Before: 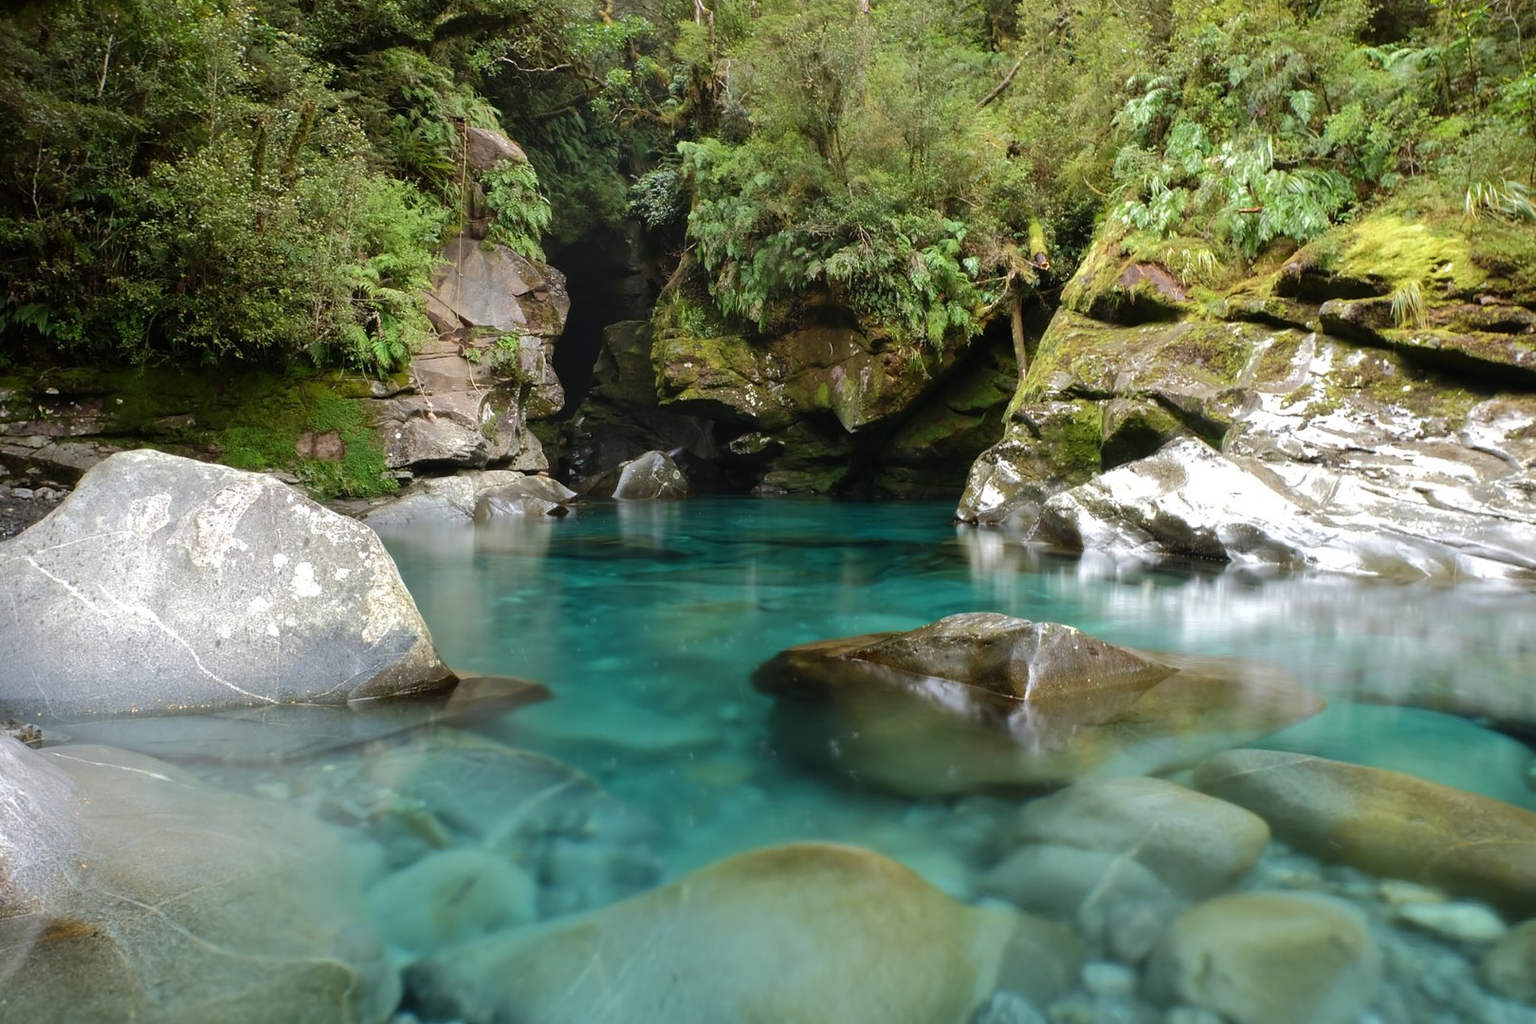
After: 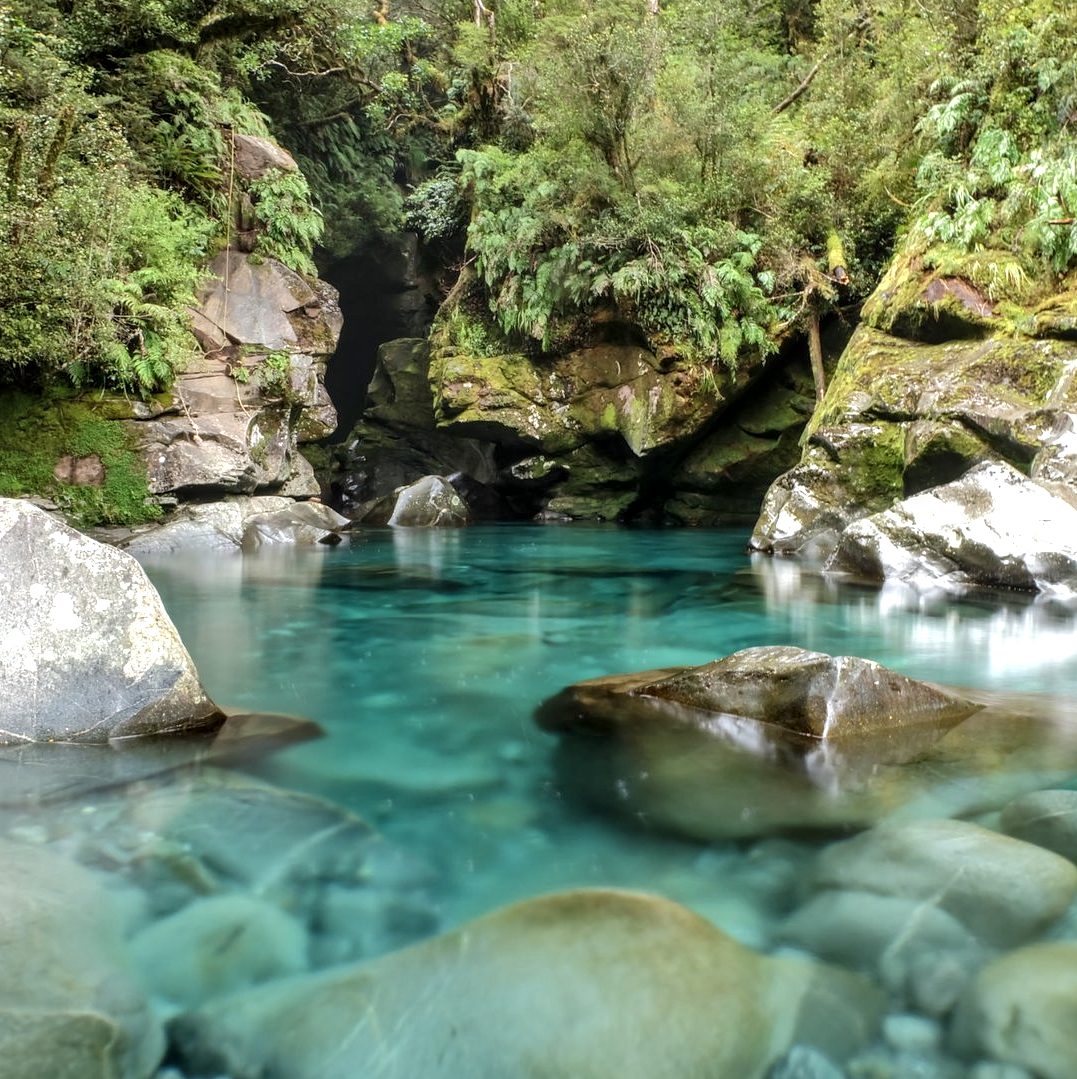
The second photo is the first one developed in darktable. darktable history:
local contrast: detail 130%
crop and rotate: left 15.943%, right 17.571%
shadows and highlights: radius 113.34, shadows 50.85, white point adjustment 9.09, highlights -4.9, soften with gaussian
